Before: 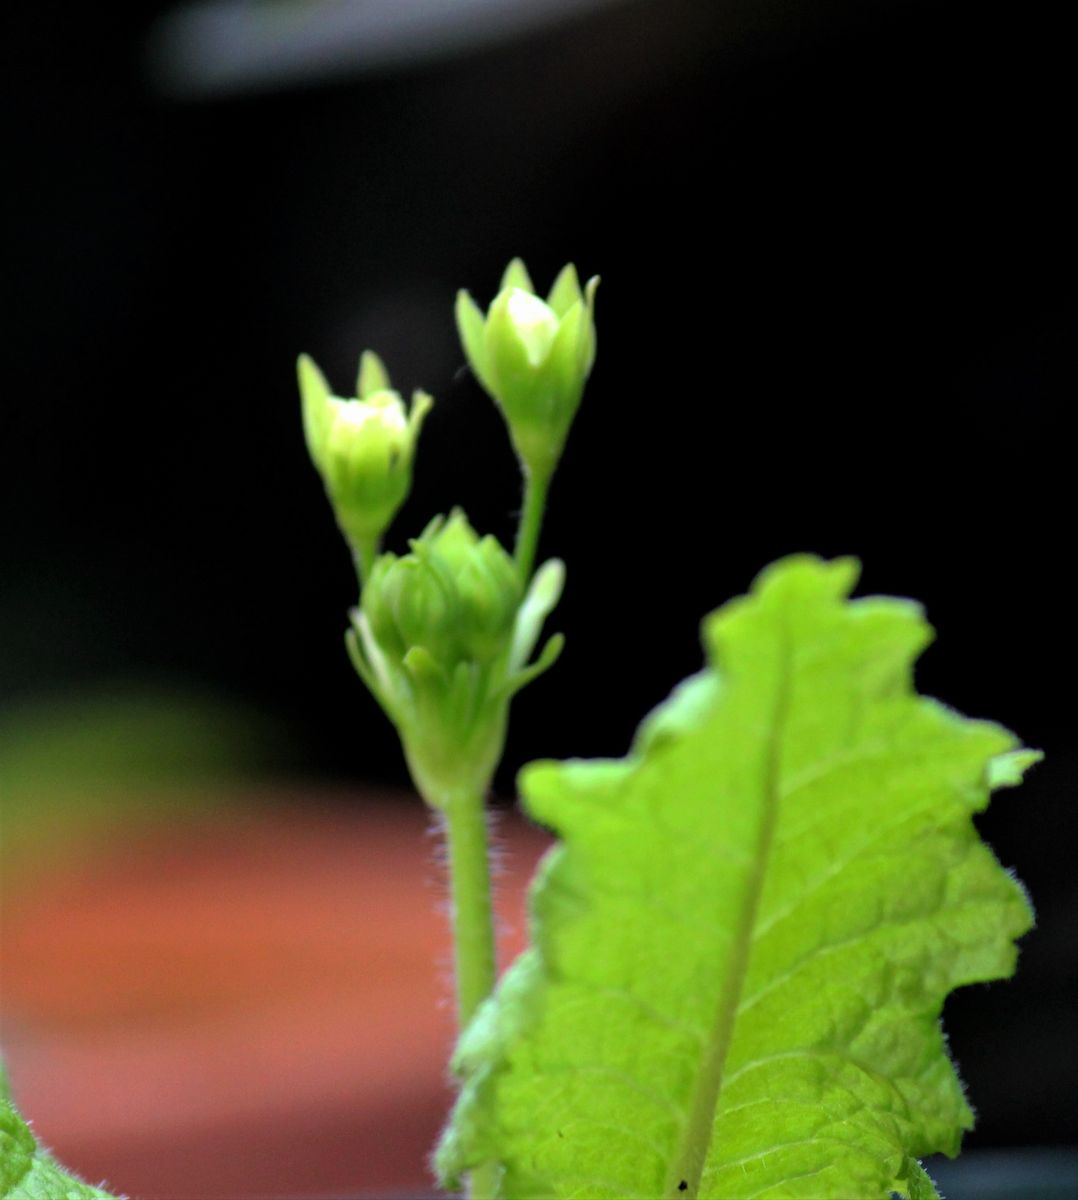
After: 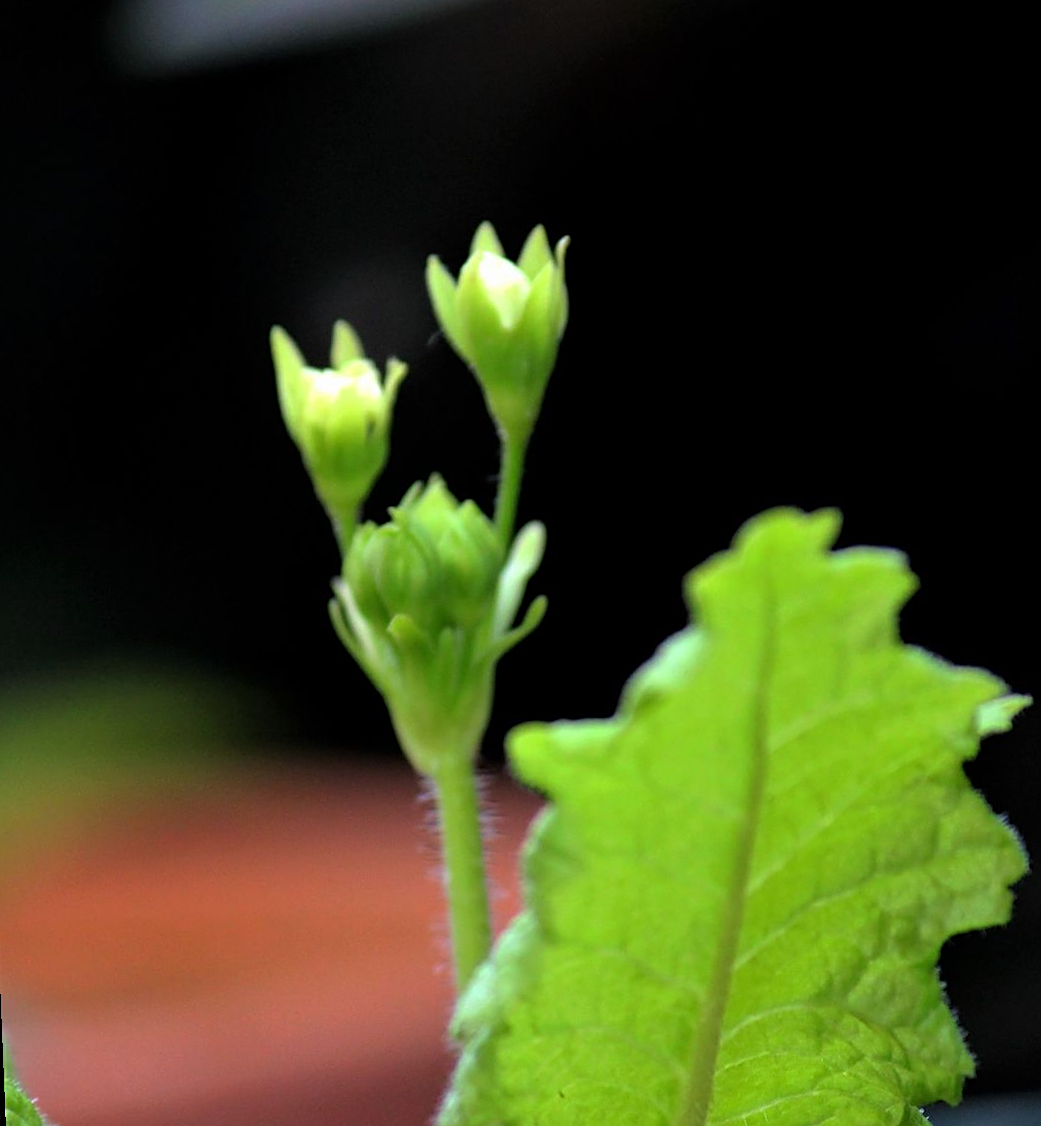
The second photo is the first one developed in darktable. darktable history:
rotate and perspective: rotation -2.12°, lens shift (vertical) 0.009, lens shift (horizontal) -0.008, automatic cropping original format, crop left 0.036, crop right 0.964, crop top 0.05, crop bottom 0.959
sharpen: on, module defaults
